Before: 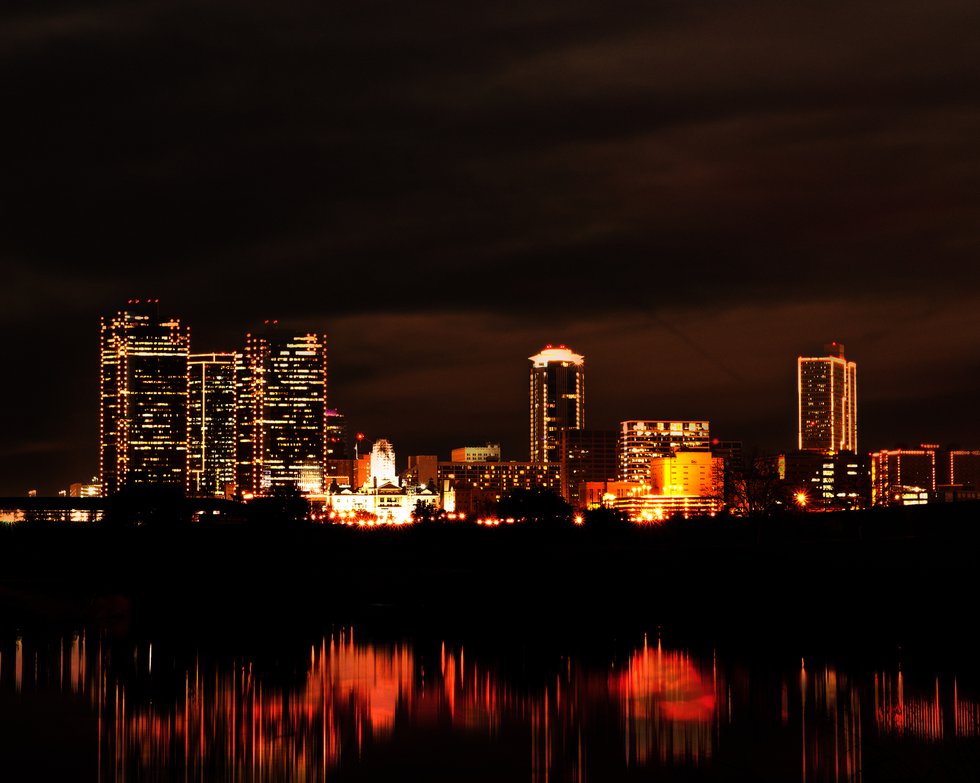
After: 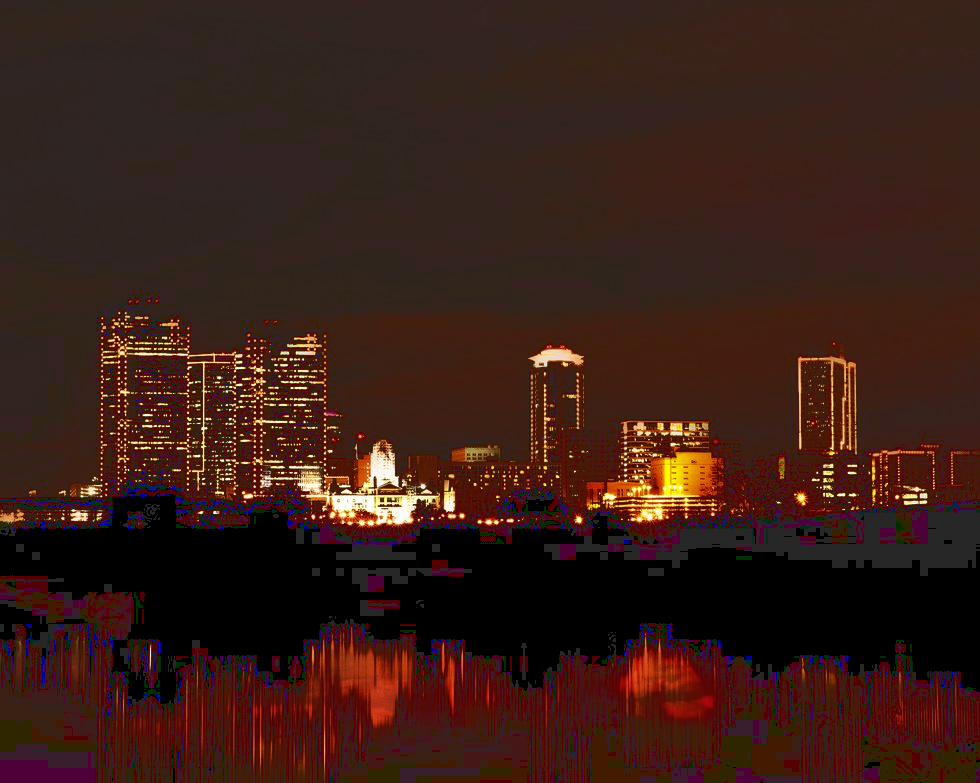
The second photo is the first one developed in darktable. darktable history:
base curve: curves: ch0 [(0, 0.02) (0.083, 0.036) (1, 1)]
